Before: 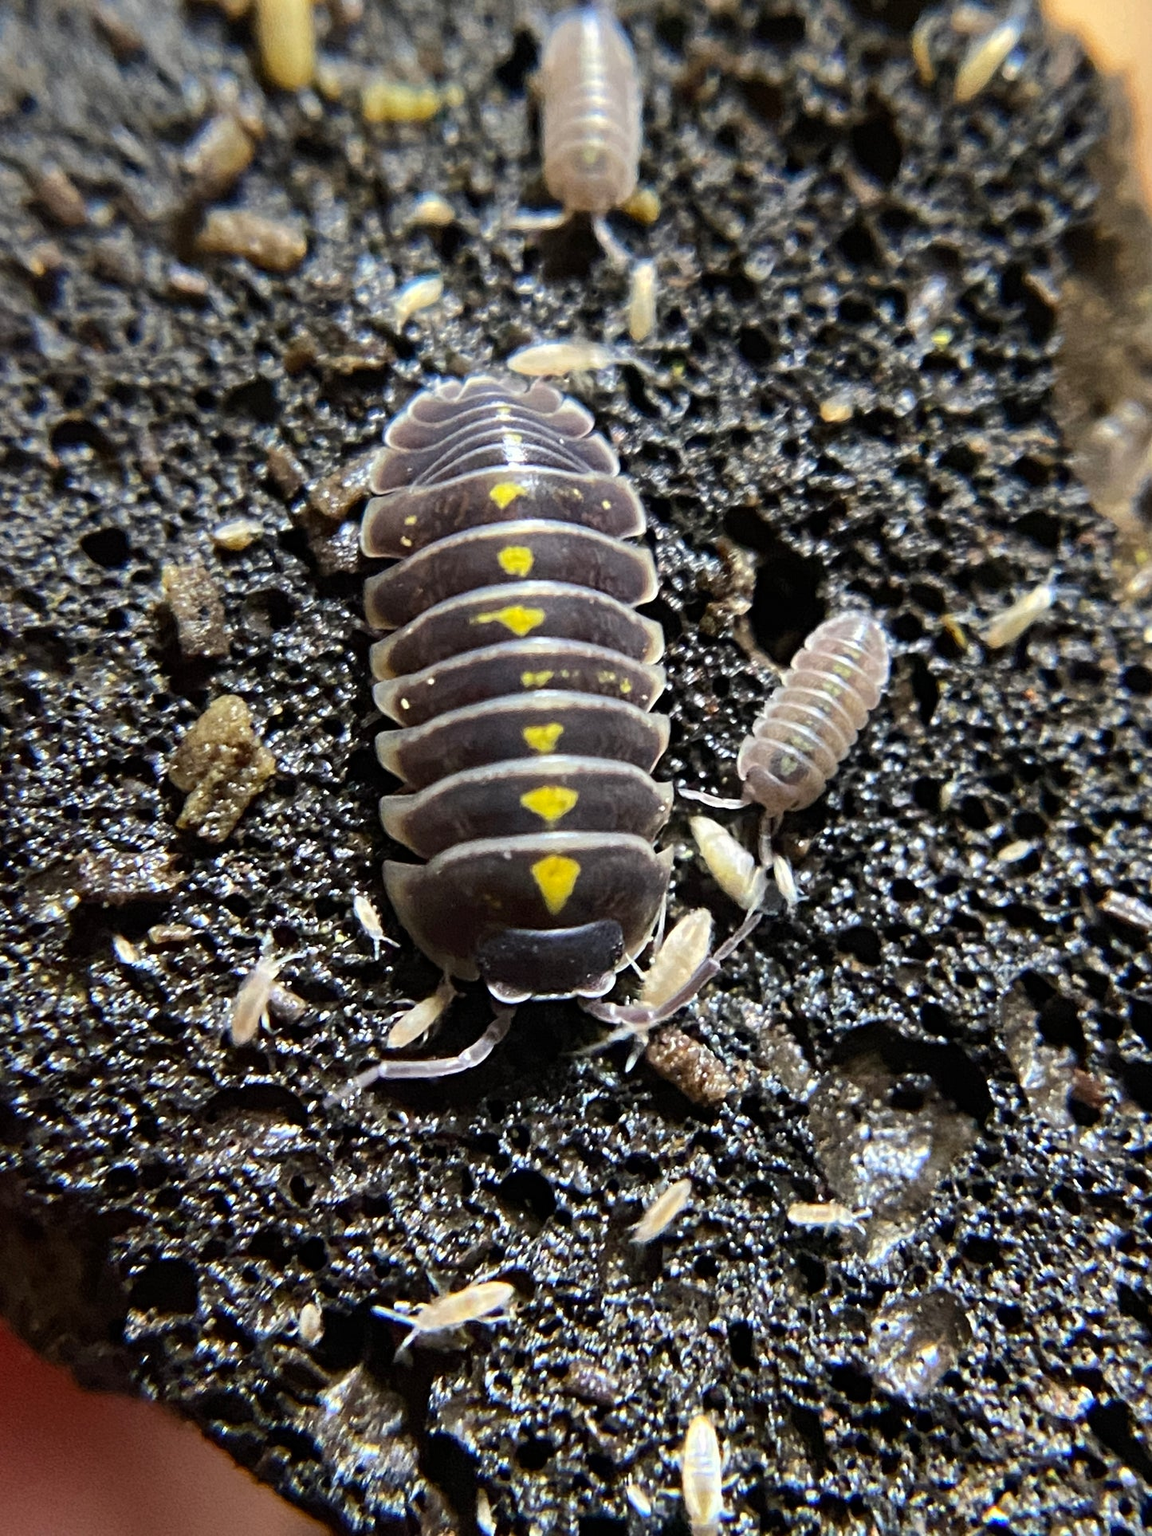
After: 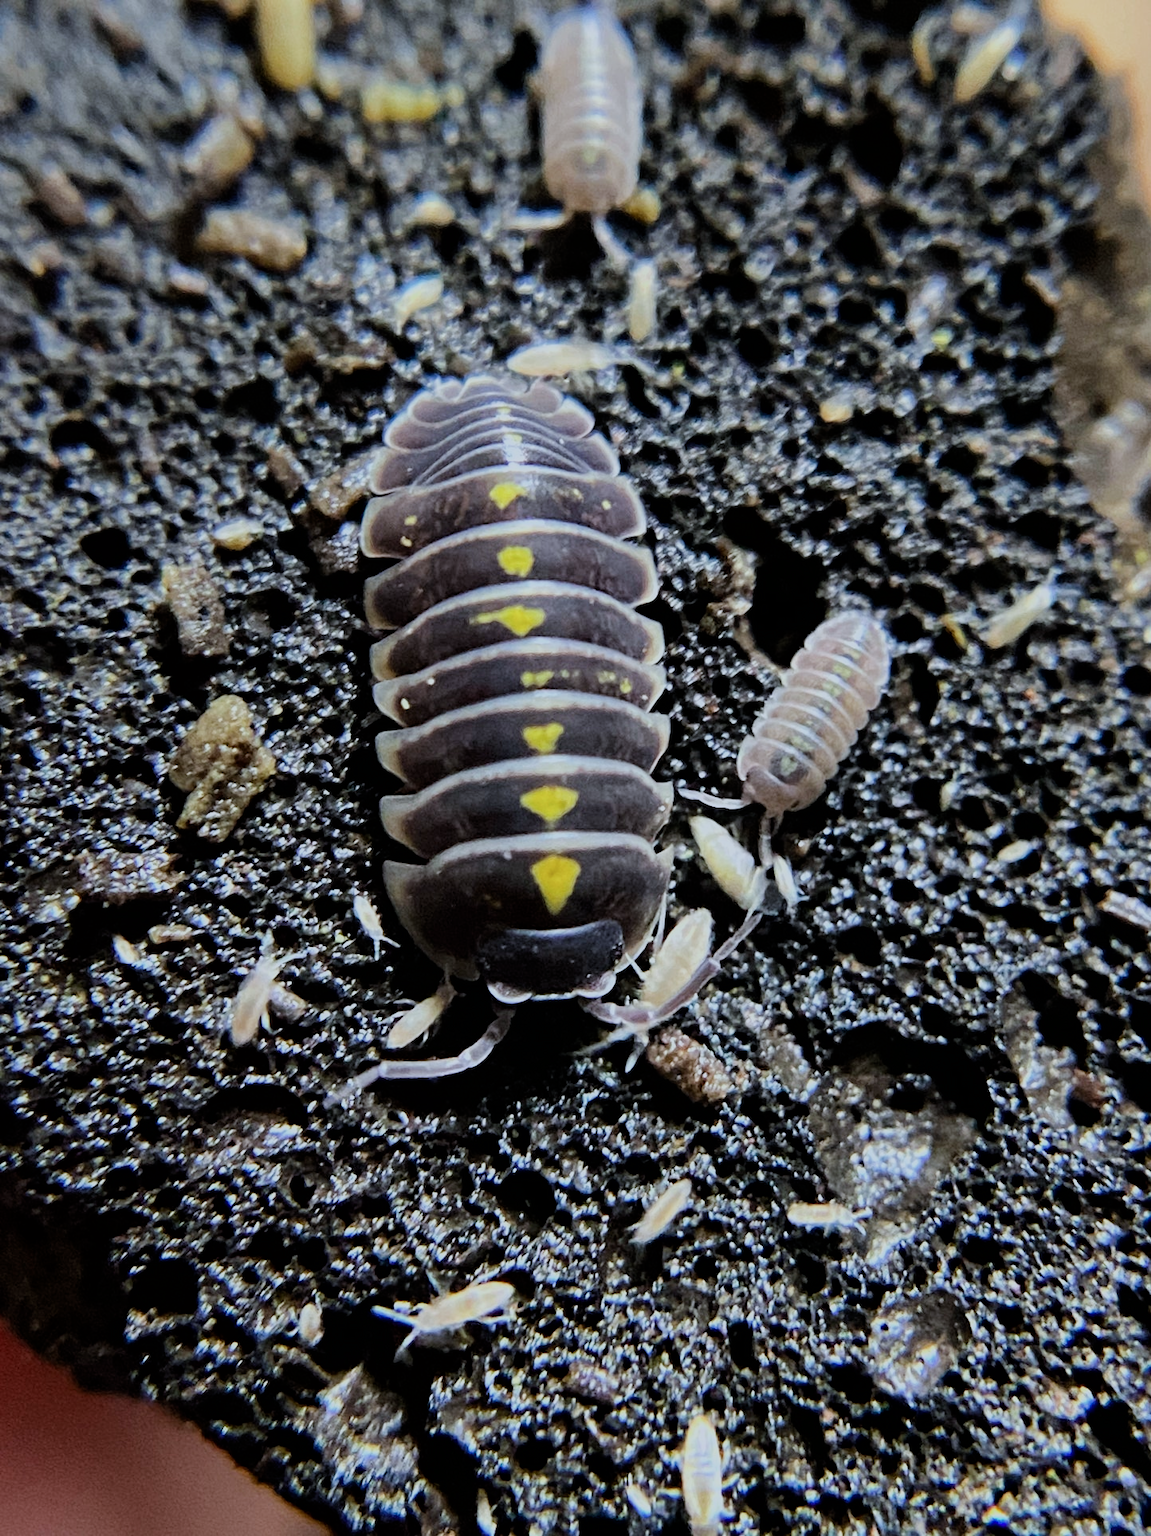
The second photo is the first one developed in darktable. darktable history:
color calibration: x 0.37, y 0.382, temperature 4313.32 K
filmic rgb: black relative exposure -7.65 EV, white relative exposure 4.56 EV, hardness 3.61
exposure: black level correction 0.001, compensate highlight preservation false
